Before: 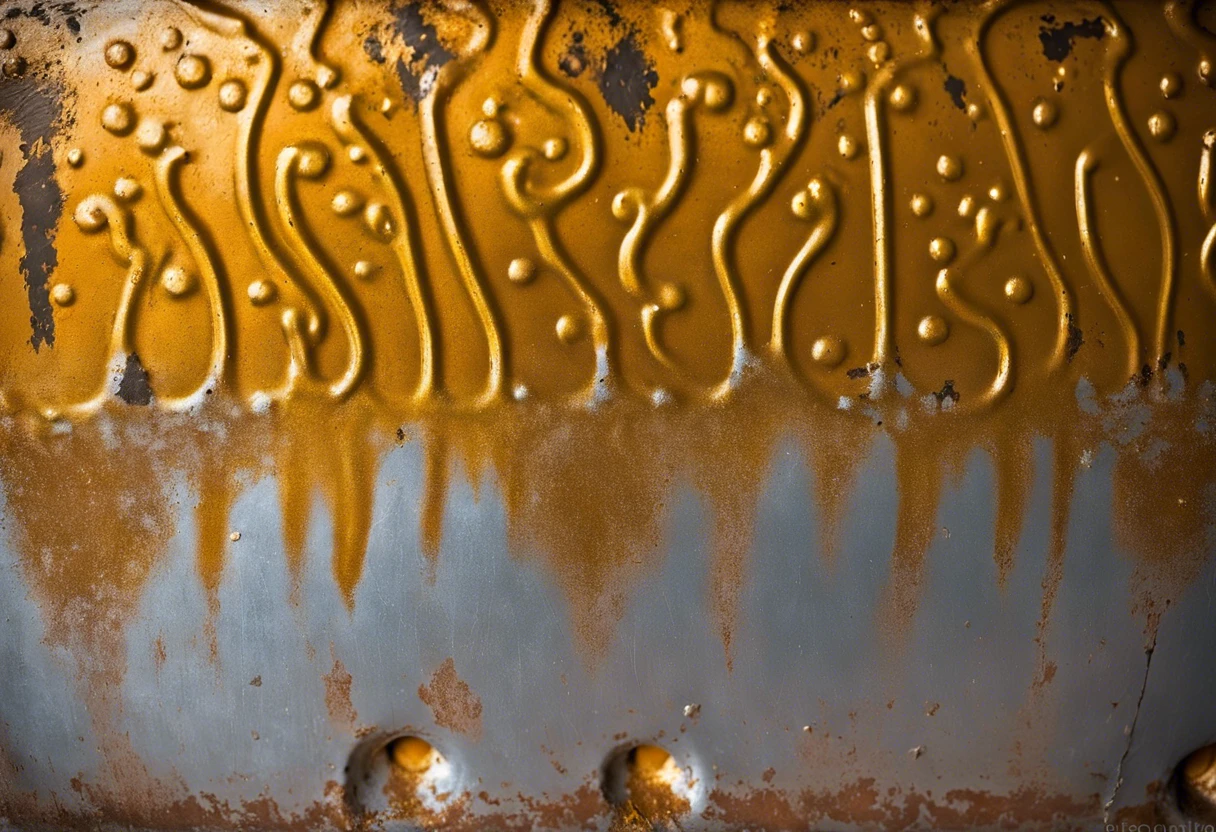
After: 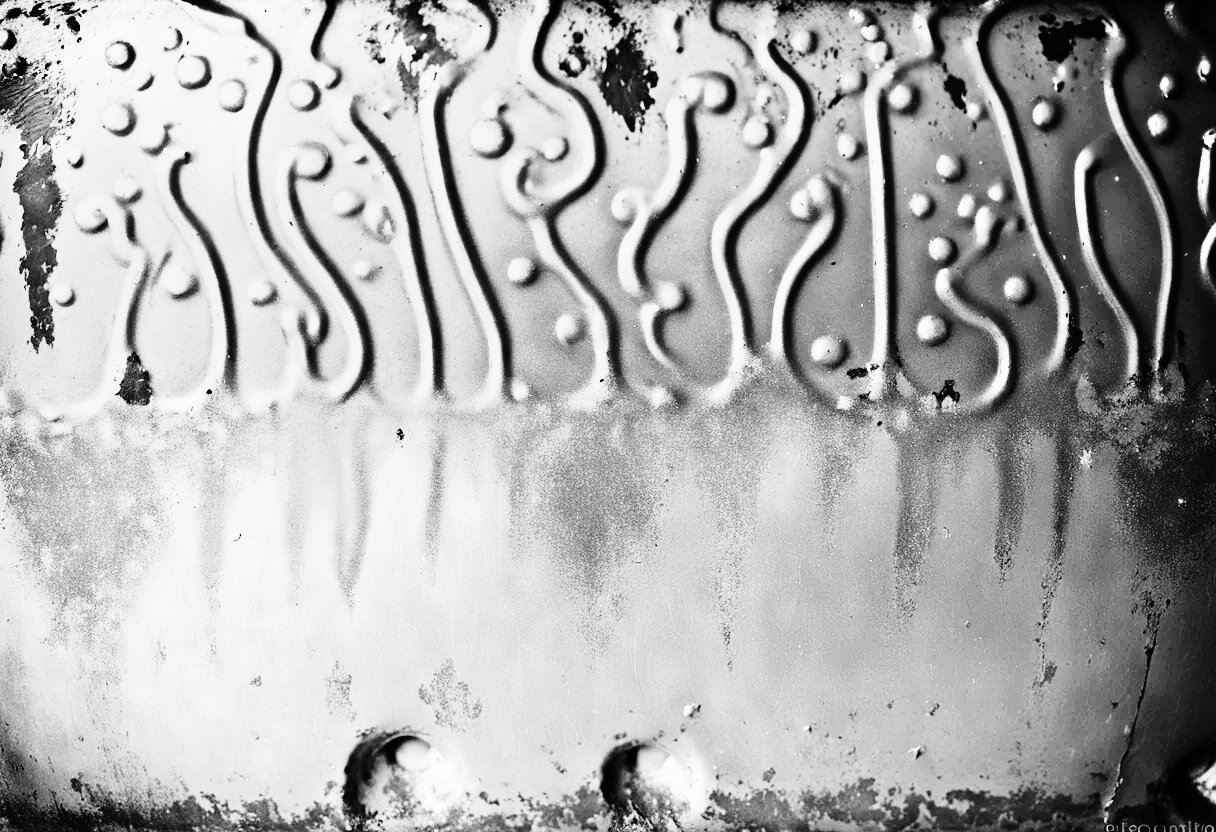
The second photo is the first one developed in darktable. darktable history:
tone curve: curves: ch0 [(0, 0) (0.003, 0.001) (0.011, 0.004) (0.025, 0.009) (0.044, 0.016) (0.069, 0.025) (0.1, 0.036) (0.136, 0.059) (0.177, 0.103) (0.224, 0.175) (0.277, 0.274) (0.335, 0.395) (0.399, 0.52) (0.468, 0.635) (0.543, 0.733) (0.623, 0.817) (0.709, 0.888) (0.801, 0.93) (0.898, 0.964) (1, 1)], color space Lab, independent channels, preserve colors none
exposure: compensate highlight preservation false
monochrome: on, module defaults
rgb curve: curves: ch0 [(0, 0) (0.21, 0.15) (0.24, 0.21) (0.5, 0.75) (0.75, 0.96) (0.89, 0.99) (1, 1)]; ch1 [(0, 0.02) (0.21, 0.13) (0.25, 0.2) (0.5, 0.67) (0.75, 0.9) (0.89, 0.97) (1, 1)]; ch2 [(0, 0.02) (0.21, 0.13) (0.25, 0.2) (0.5, 0.67) (0.75, 0.9) (0.89, 0.97) (1, 1)], compensate middle gray true
